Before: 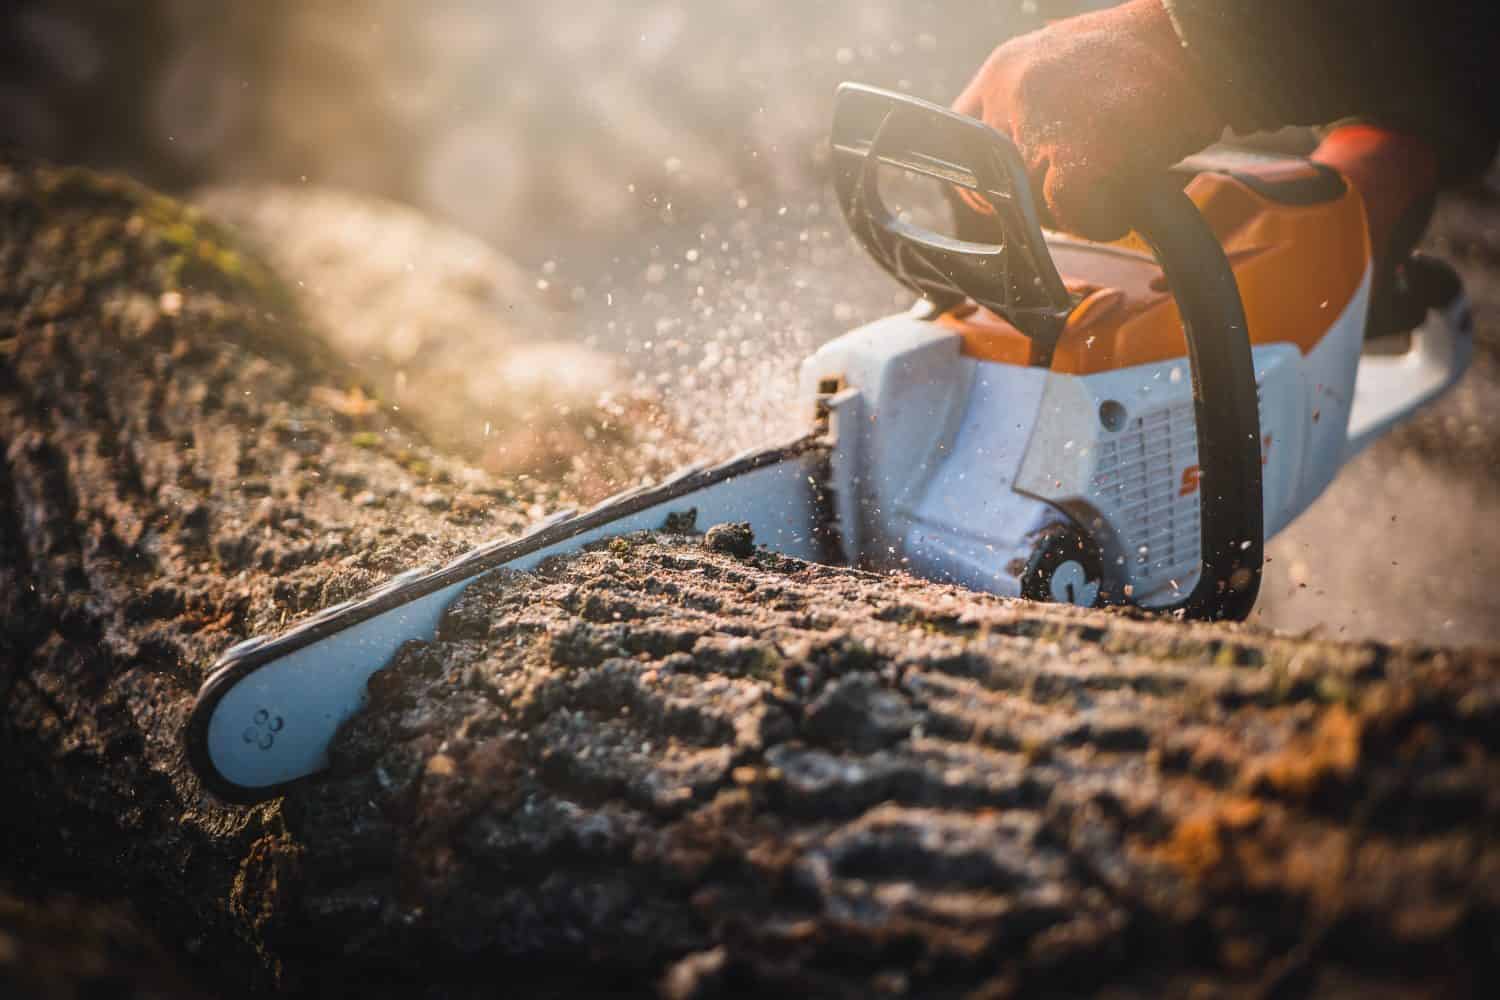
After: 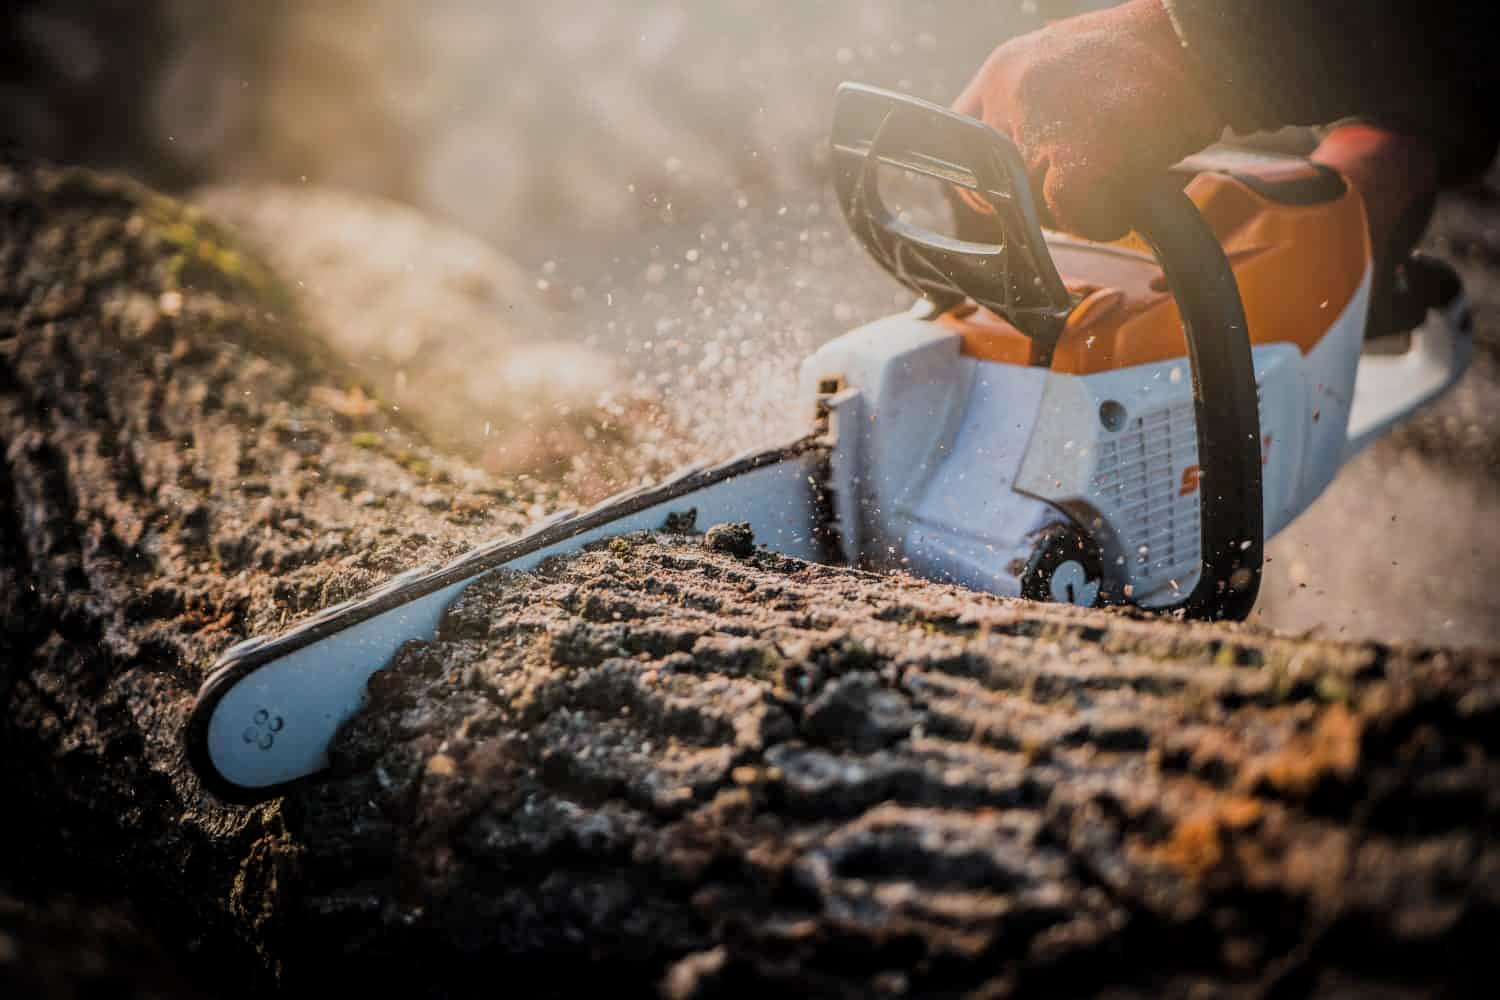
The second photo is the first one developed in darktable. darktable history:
filmic rgb: black relative exposure -7.65 EV, white relative exposure 4.56 EV, hardness 3.61
local contrast: on, module defaults
vignetting: fall-off radius 45%, brightness -0.33
